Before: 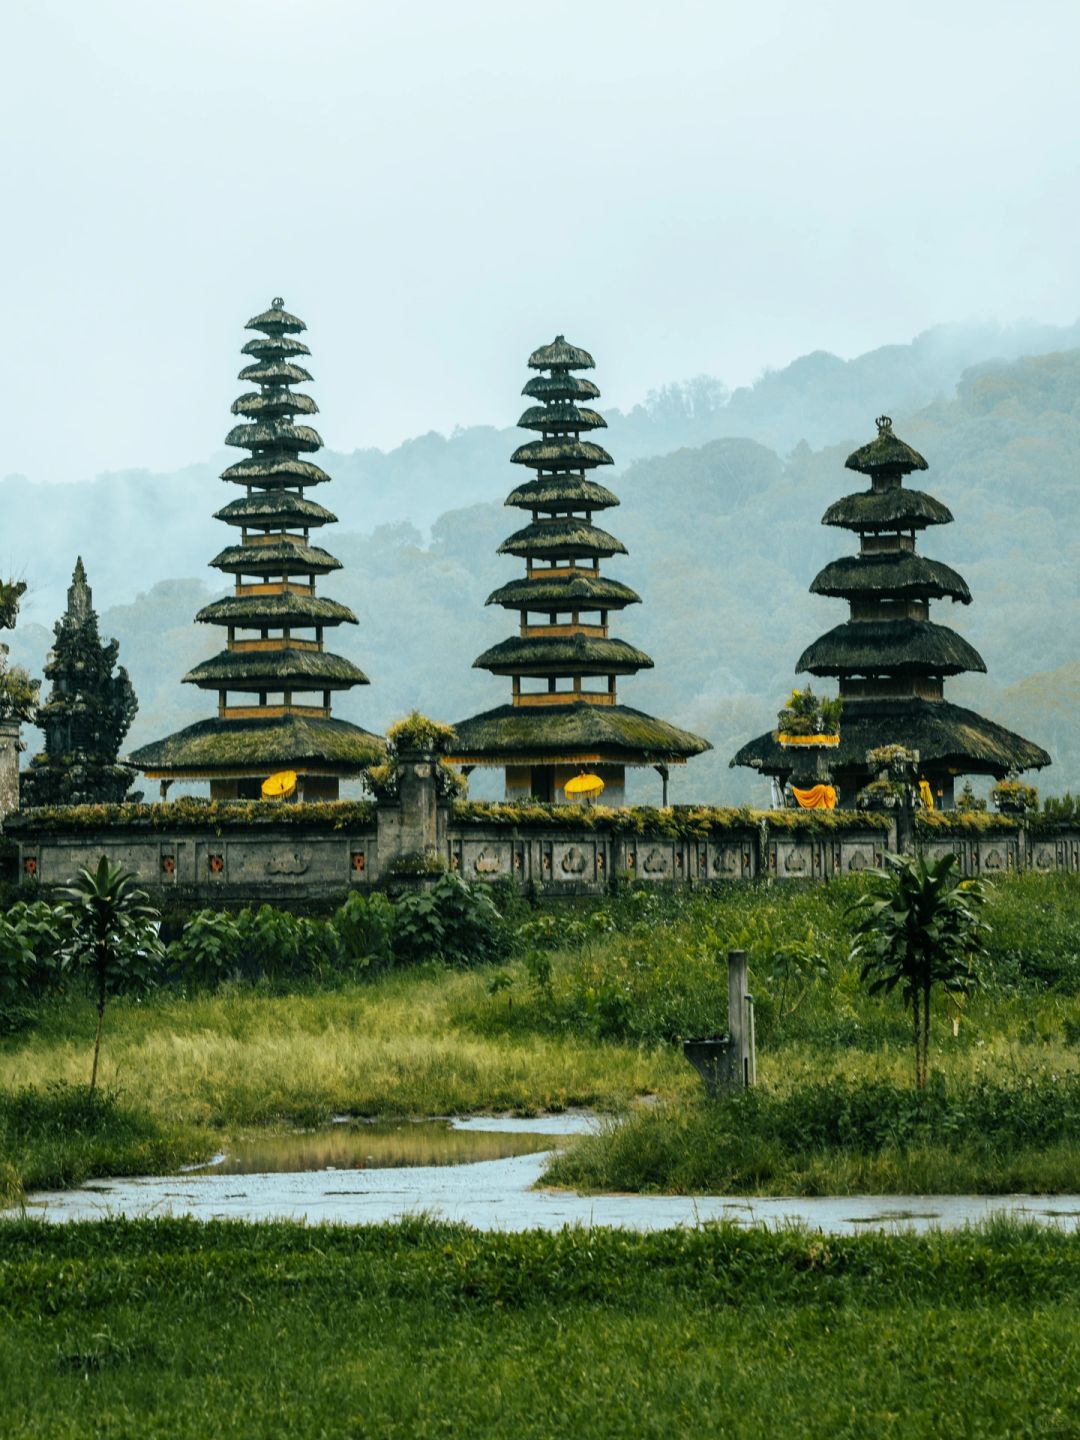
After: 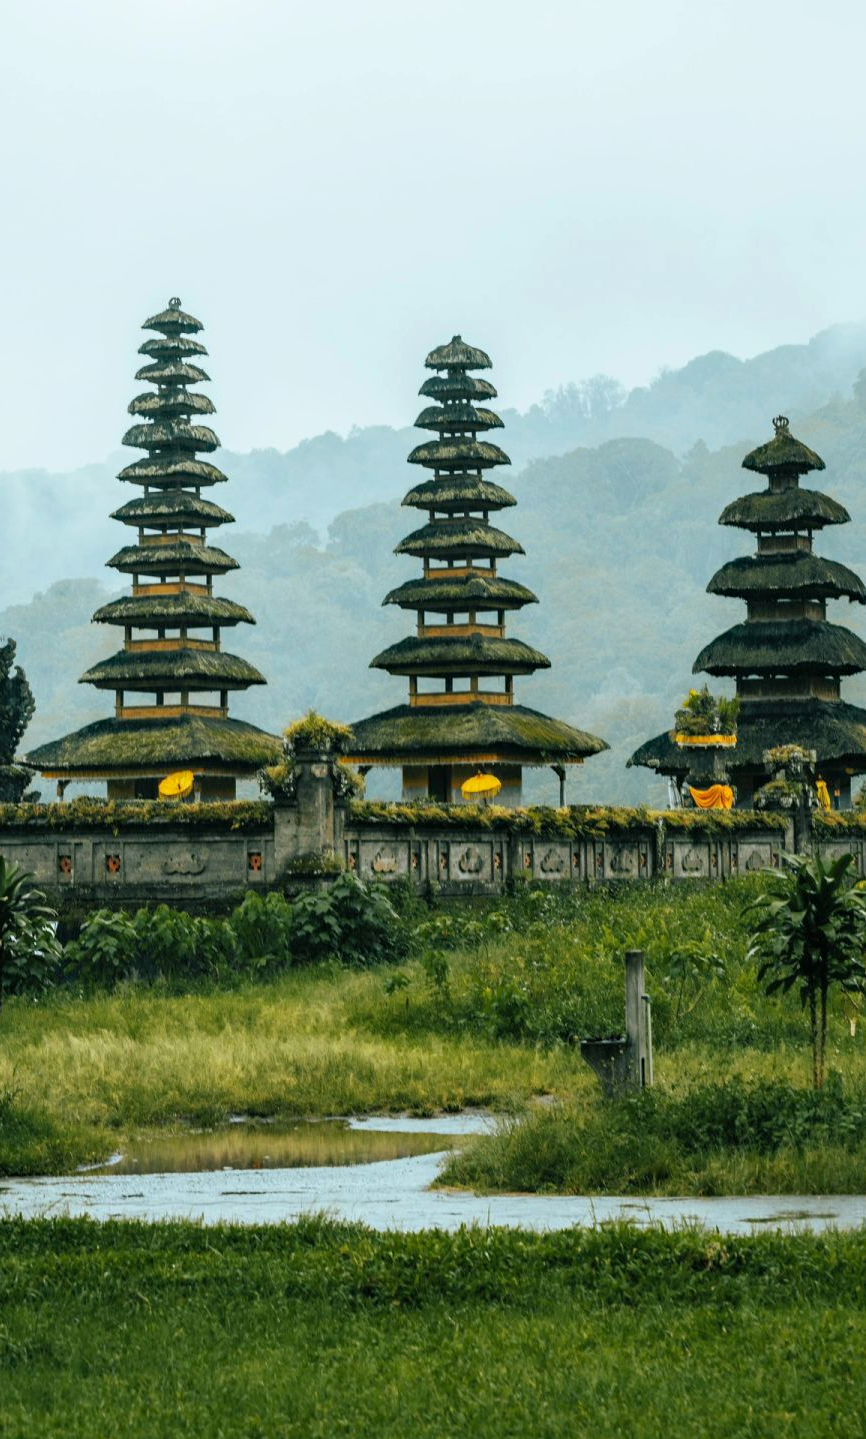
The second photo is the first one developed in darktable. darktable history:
shadows and highlights: shadows 42.82, highlights 6.78
crop and rotate: left 9.544%, right 10.204%
haze removal: strength 0.095, compatibility mode true, adaptive false
